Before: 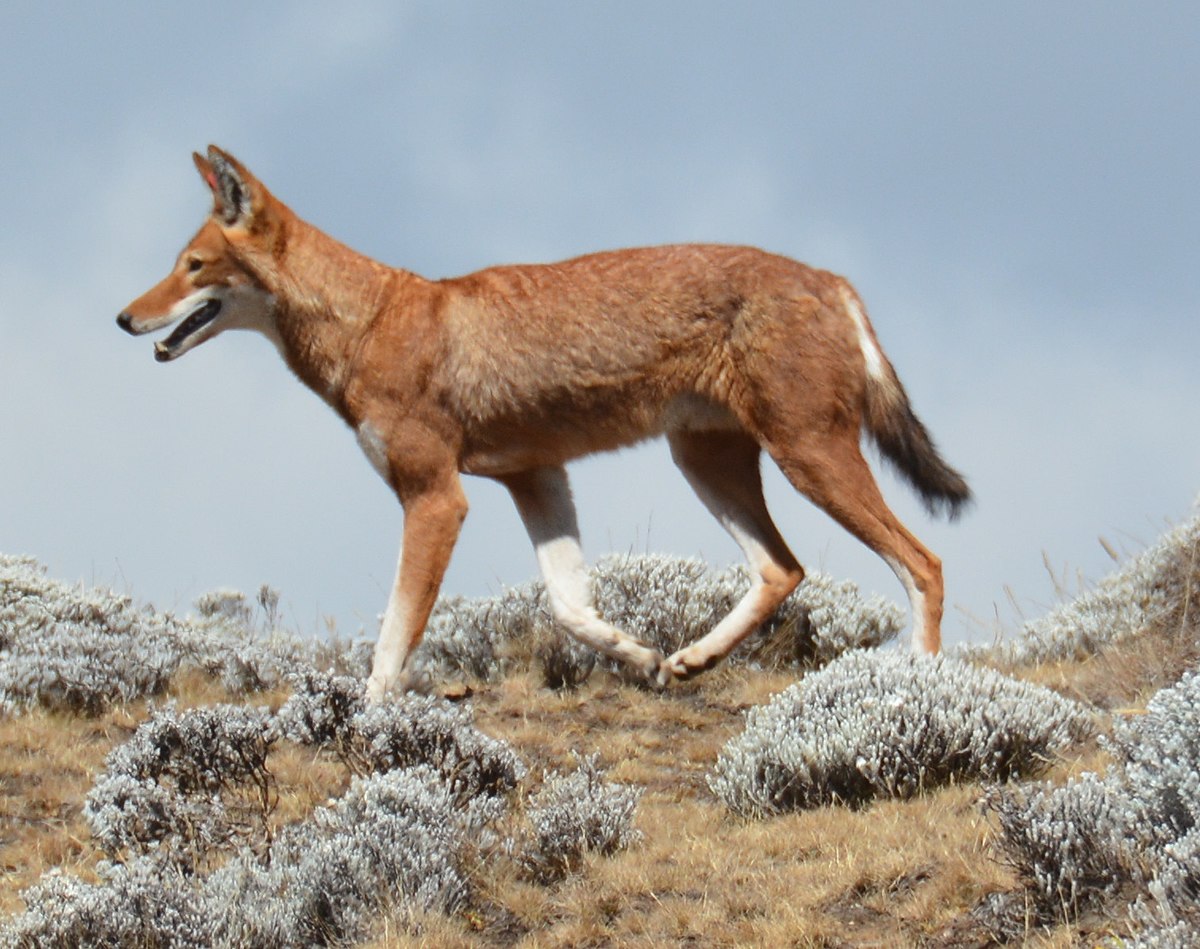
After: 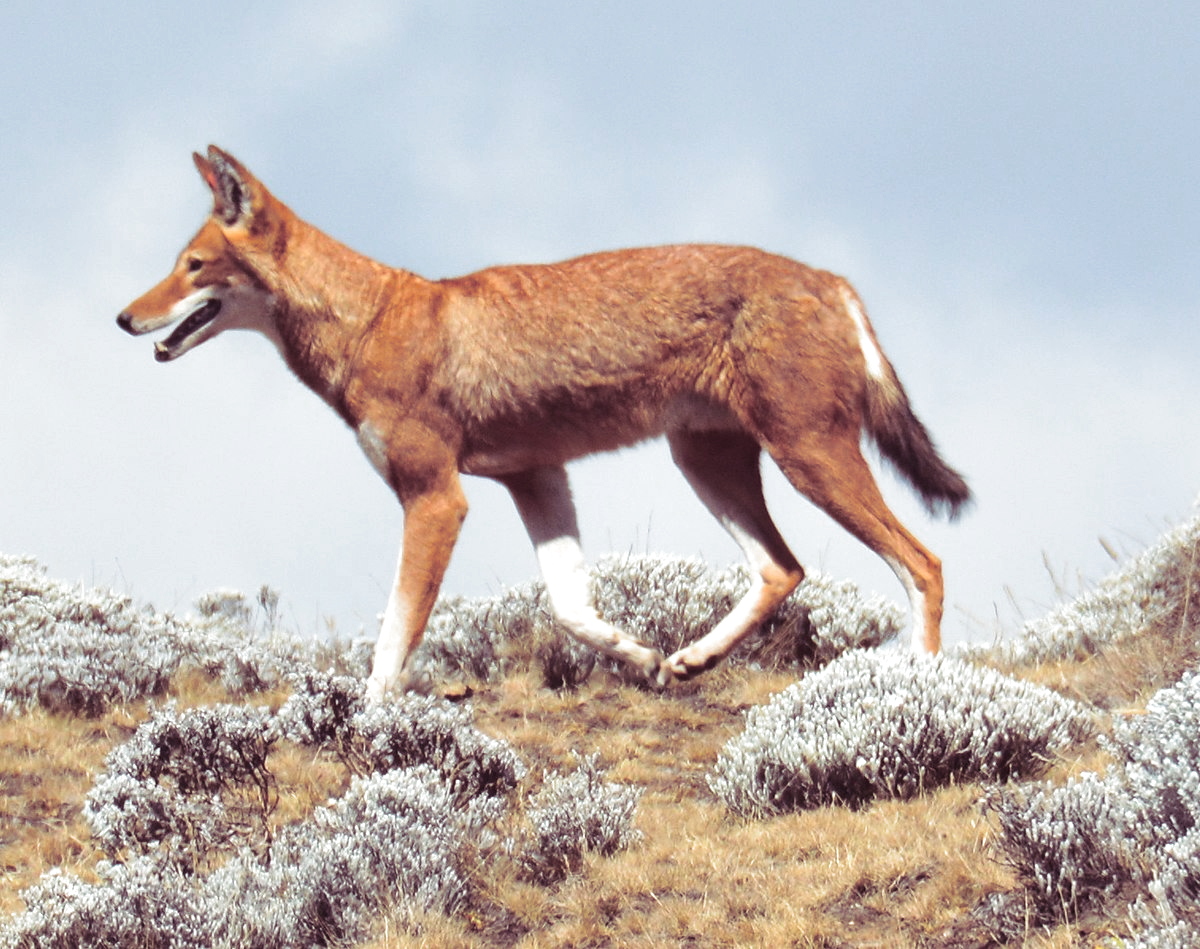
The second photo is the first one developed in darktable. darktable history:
exposure: black level correction 0, exposure 0.5 EV, compensate highlight preservation false
white balance: emerald 1
split-toning: shadows › hue 316.8°, shadows › saturation 0.47, highlights › hue 201.6°, highlights › saturation 0, balance -41.97, compress 28.01%
